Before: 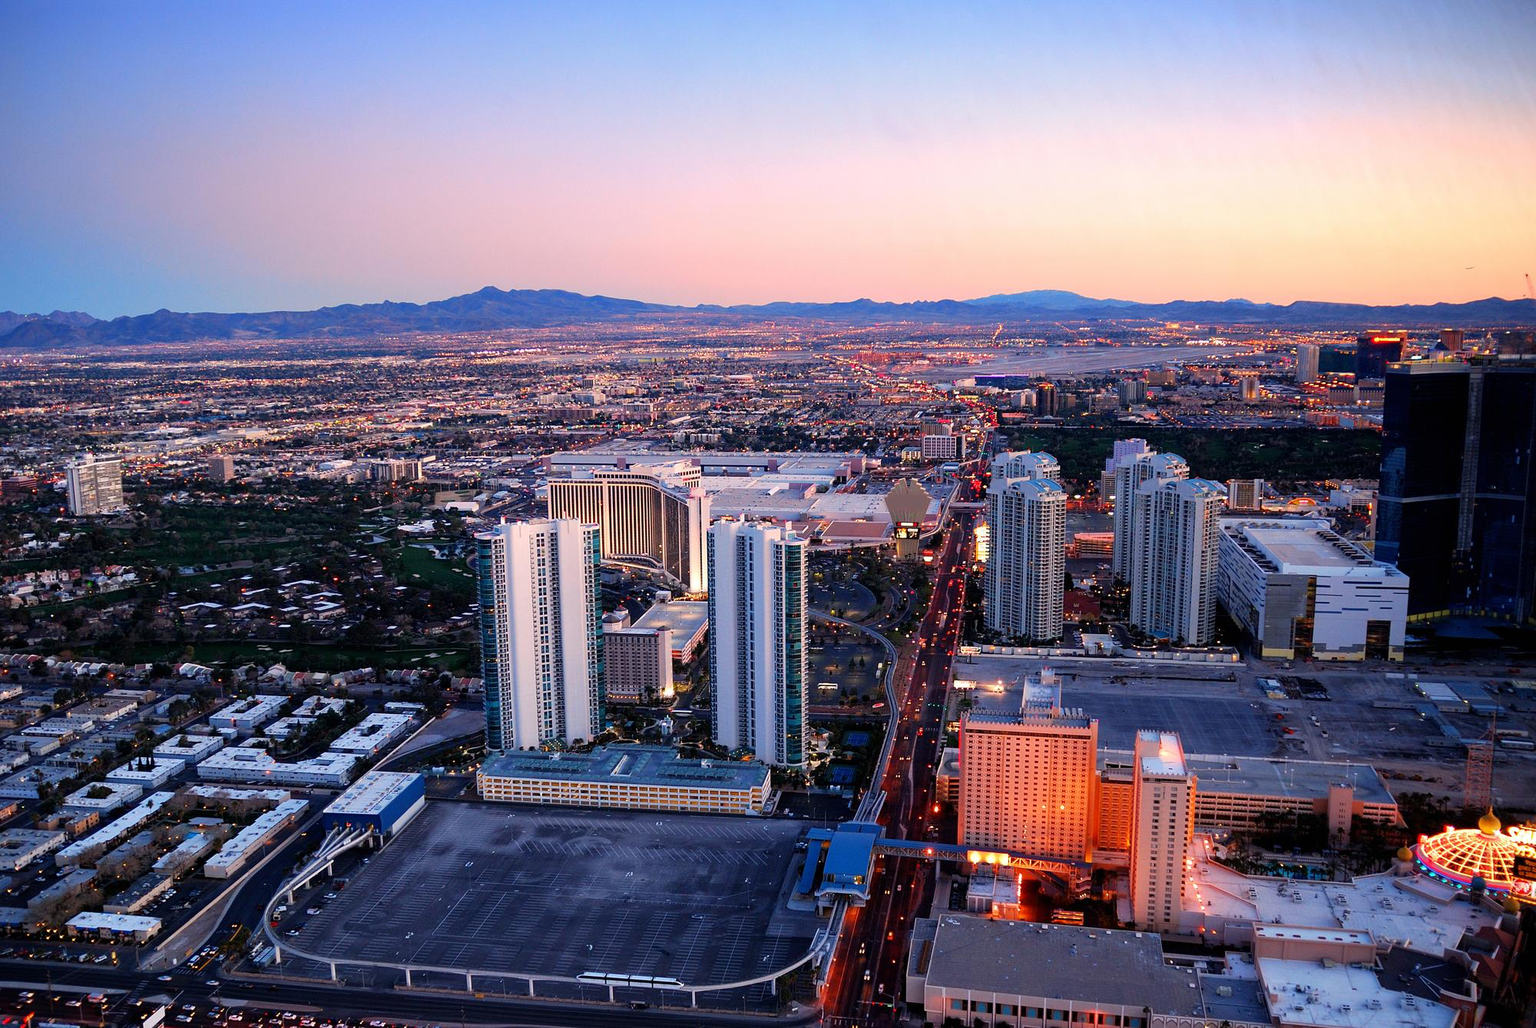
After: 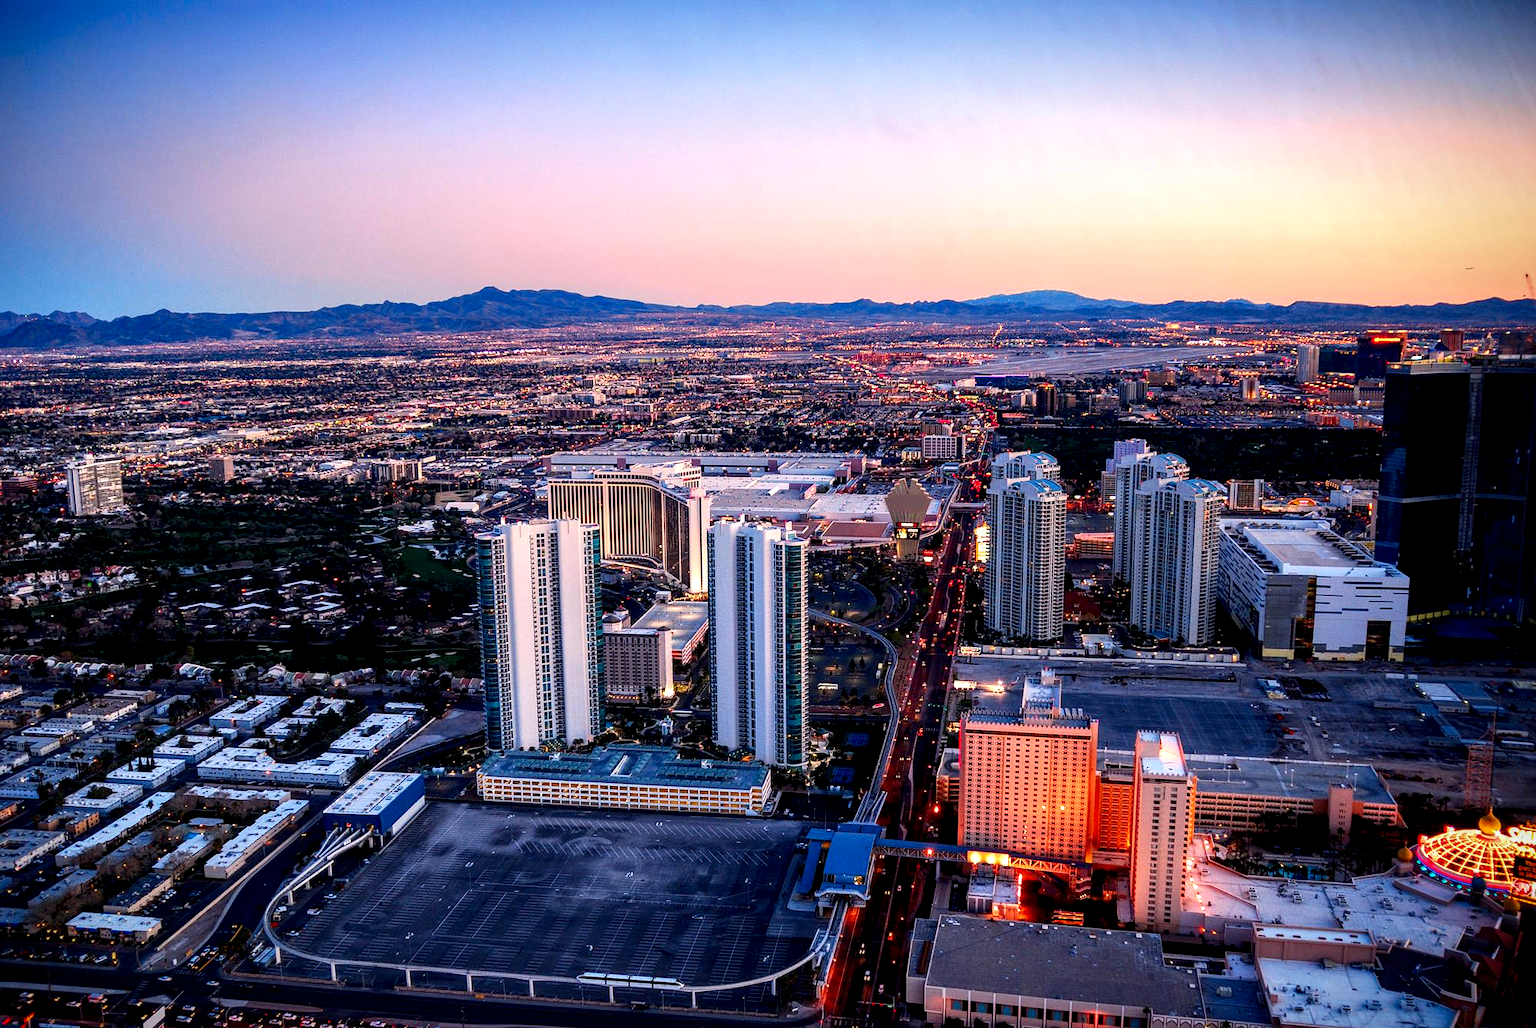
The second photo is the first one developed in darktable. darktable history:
local contrast: detail 160%
contrast brightness saturation: contrast 0.13, brightness -0.05, saturation 0.16
vignetting: fall-off start 98.29%, fall-off radius 100%, brightness -1, saturation 0.5, width/height ratio 1.428
